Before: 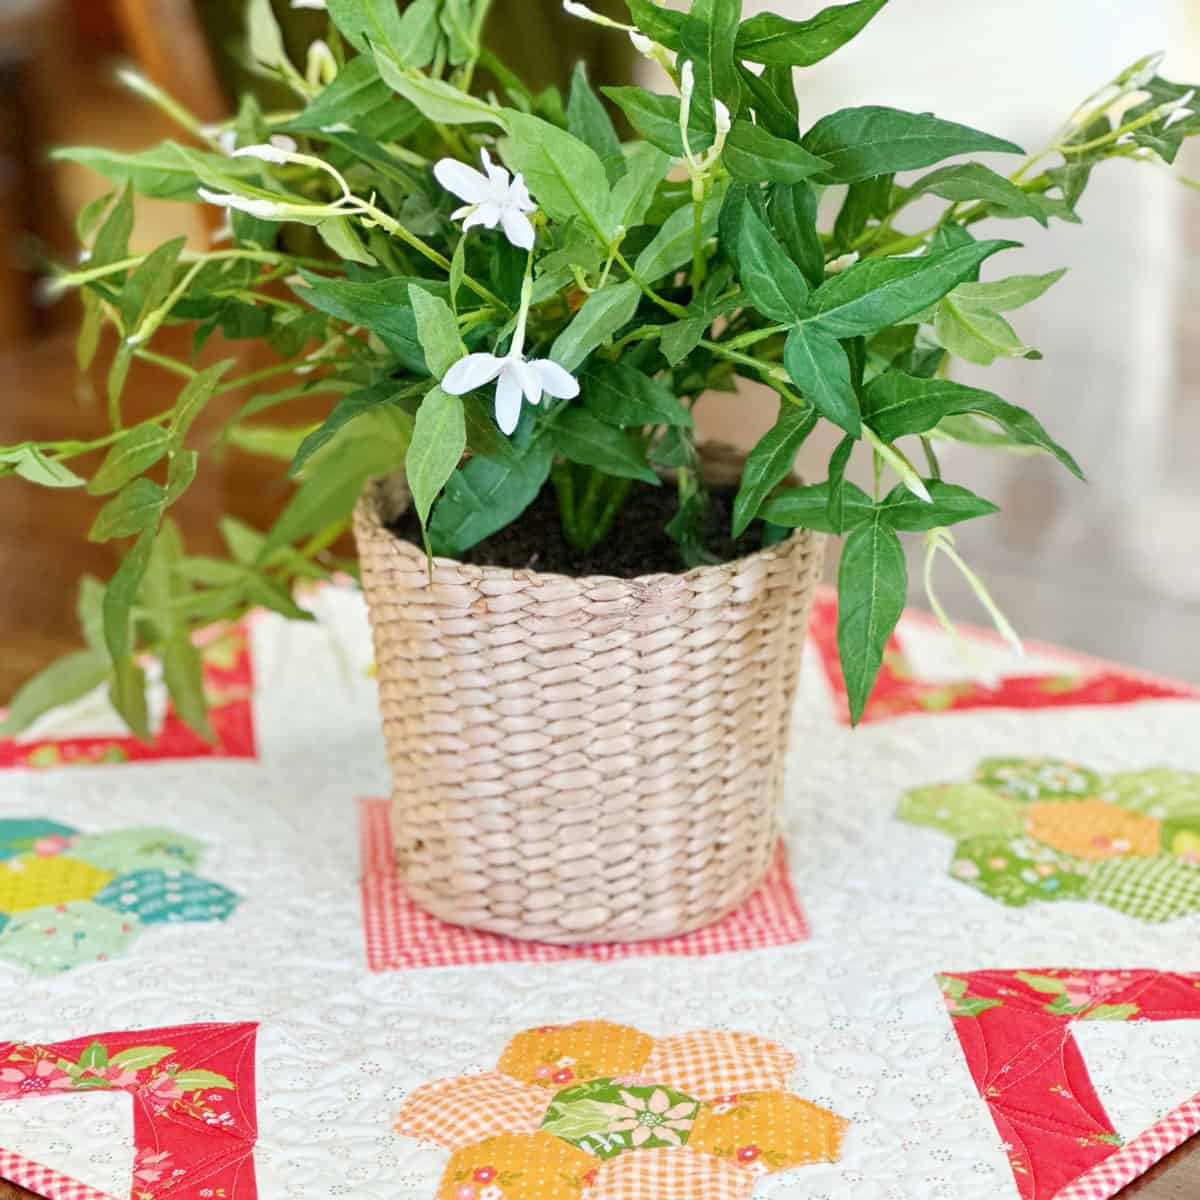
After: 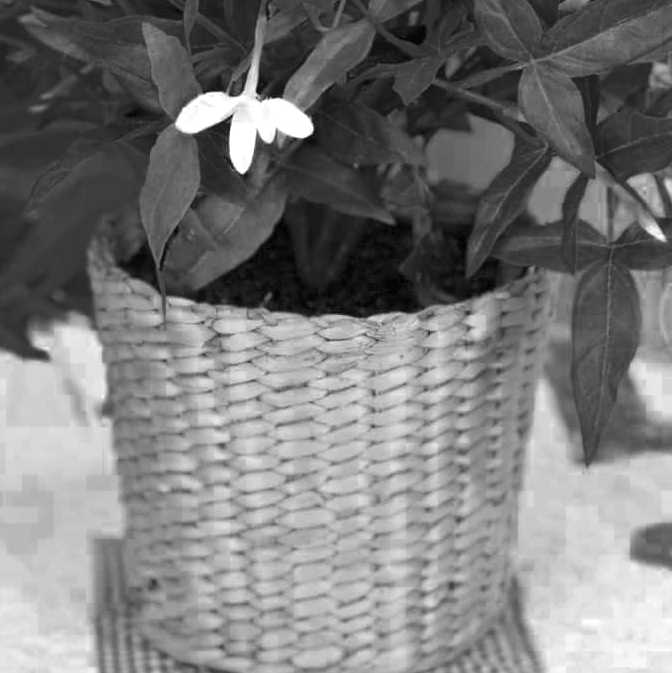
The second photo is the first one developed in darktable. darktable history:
color zones: curves: ch0 [(0.287, 0.048) (0.493, 0.484) (0.737, 0.816)]; ch1 [(0, 0) (0.143, 0) (0.286, 0) (0.429, 0) (0.571, 0) (0.714, 0) (0.857, 0)]
crop and rotate: left 22.175%, top 21.832%, right 21.783%, bottom 22.036%
